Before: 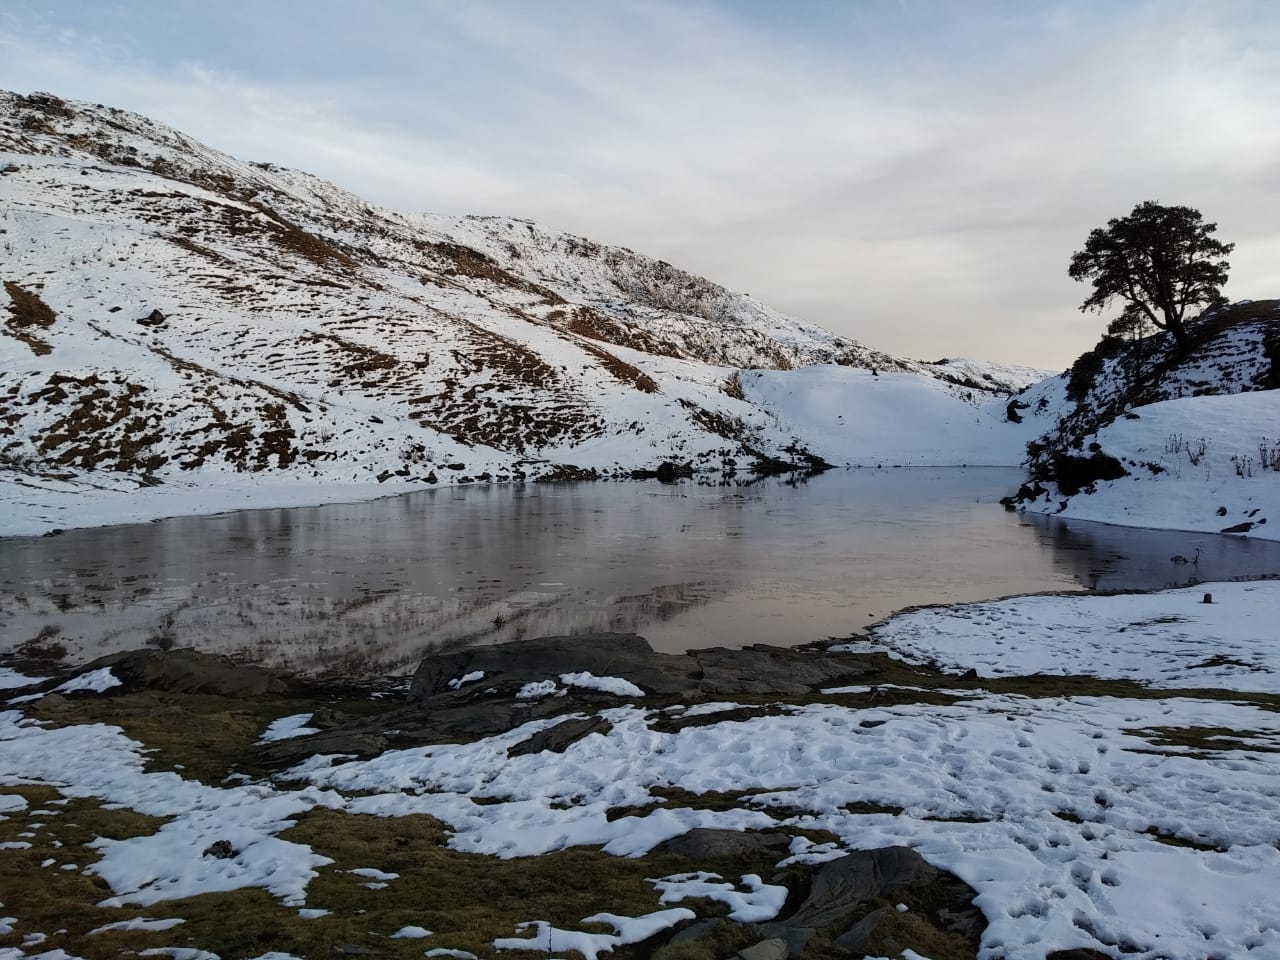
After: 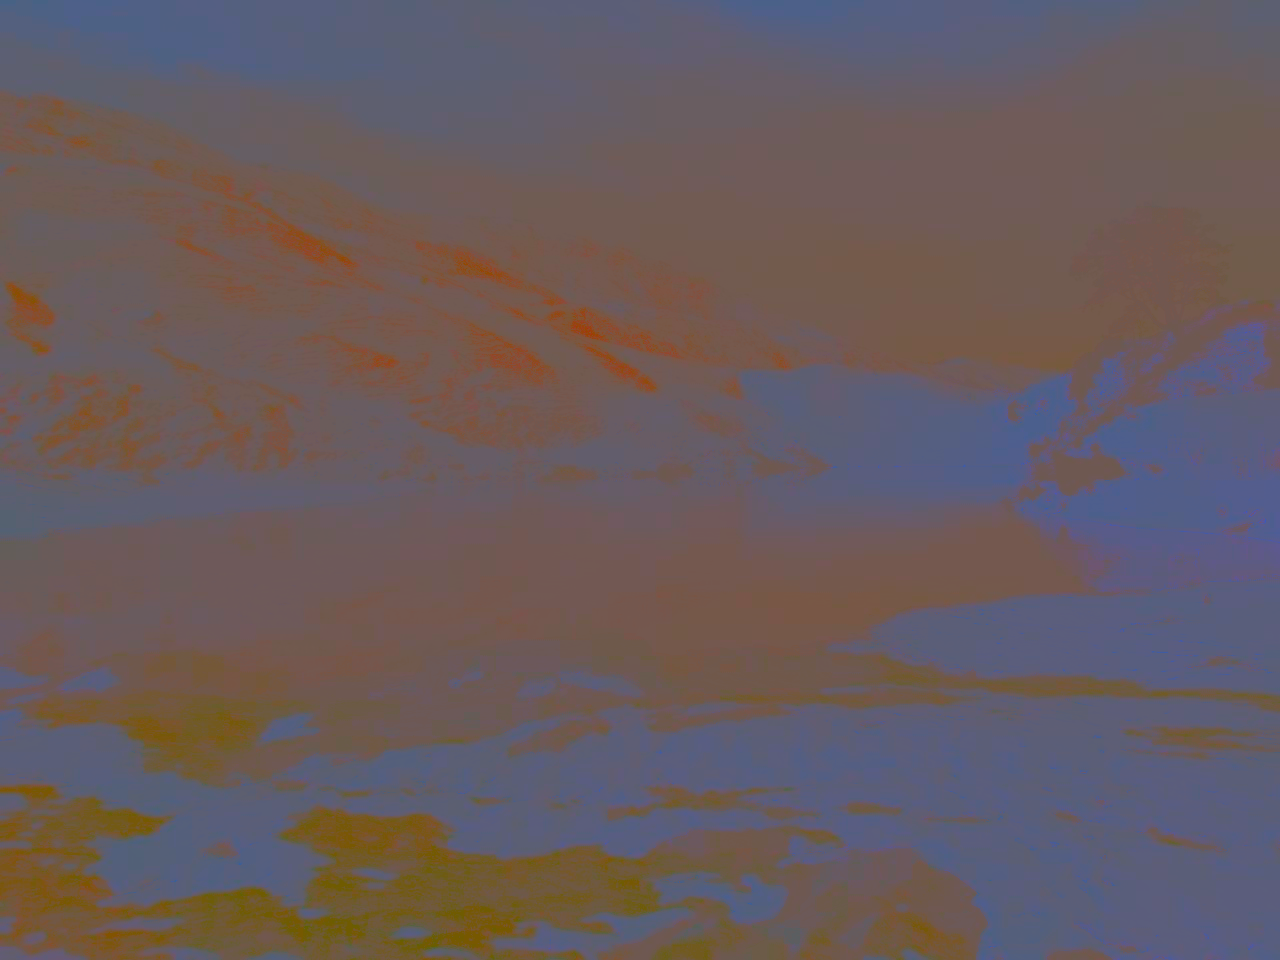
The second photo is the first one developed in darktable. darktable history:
exposure: black level correction 0.013, compensate highlight preservation false
contrast brightness saturation: contrast -0.988, brightness -0.157, saturation 0.768
color correction: highlights a* 20.67, highlights b* 19.55
